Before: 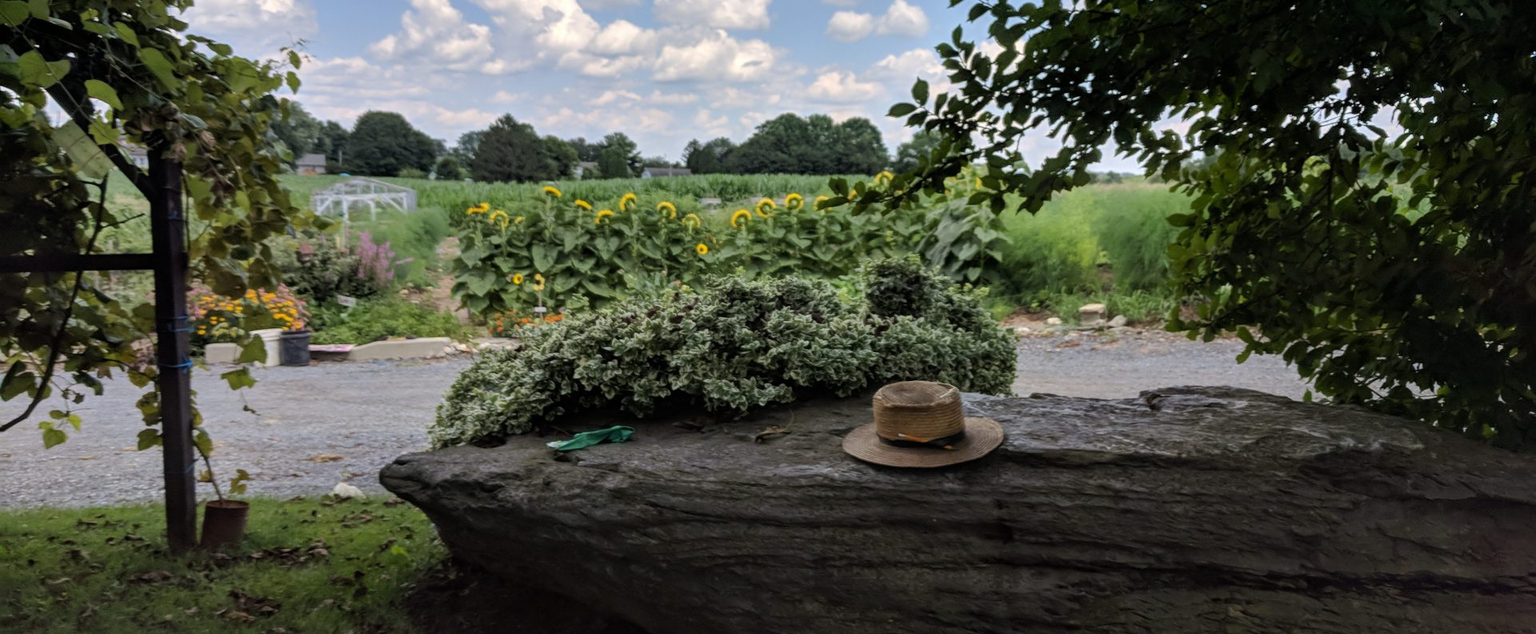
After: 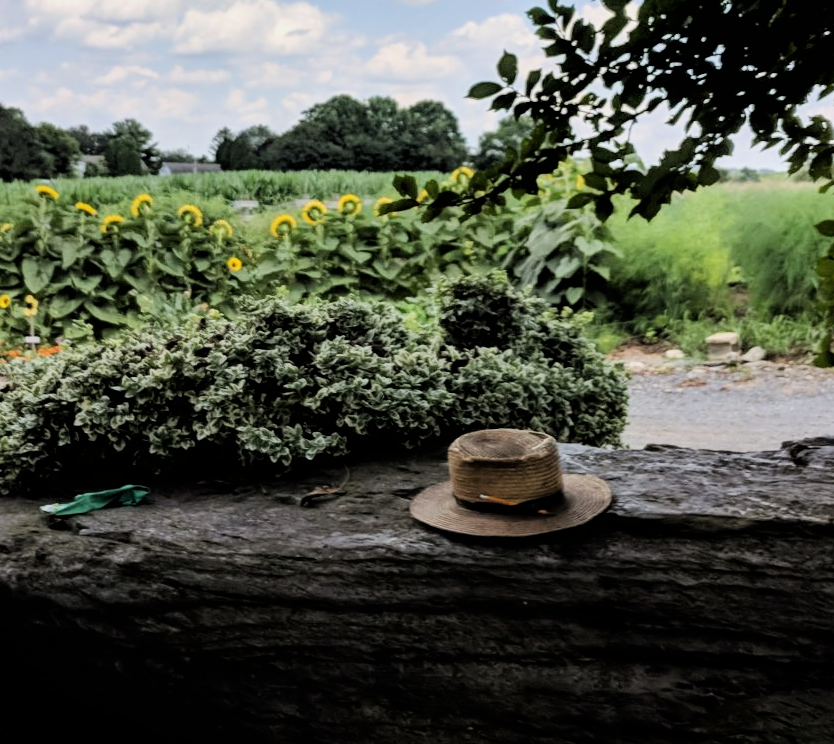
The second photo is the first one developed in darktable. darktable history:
filmic rgb: black relative exposure -5.11 EV, white relative exposure 3.99 EV, hardness 2.89, contrast 1.298, highlights saturation mix -8.89%
crop: left 33.541%, top 6.041%, right 22.992%
exposure: exposure 0.468 EV, compensate exposure bias true, compensate highlight preservation false
